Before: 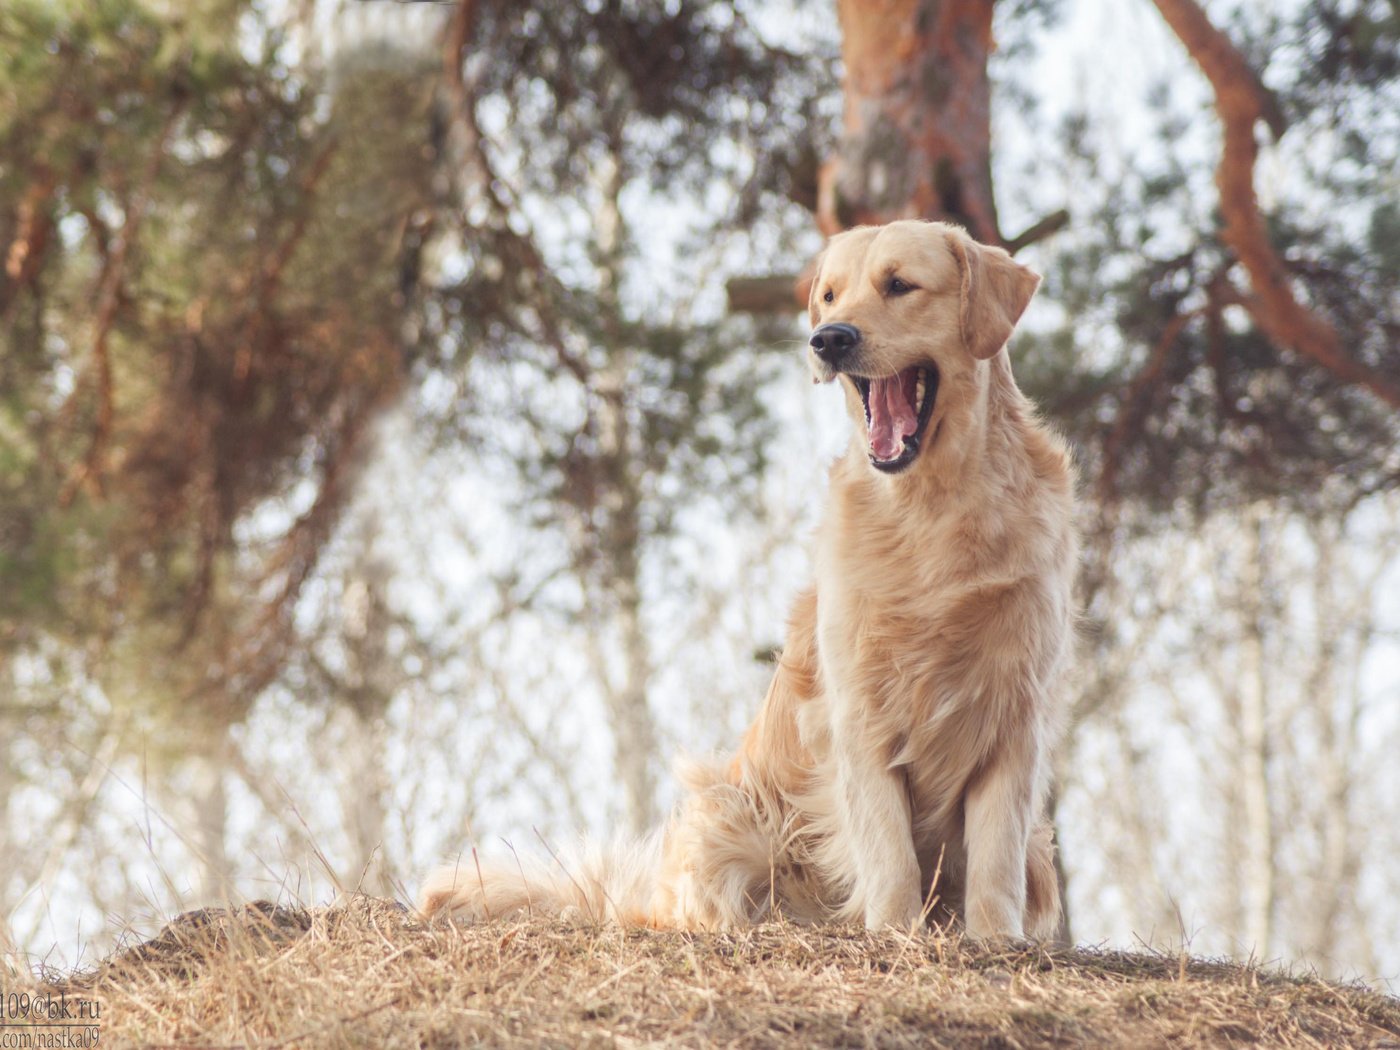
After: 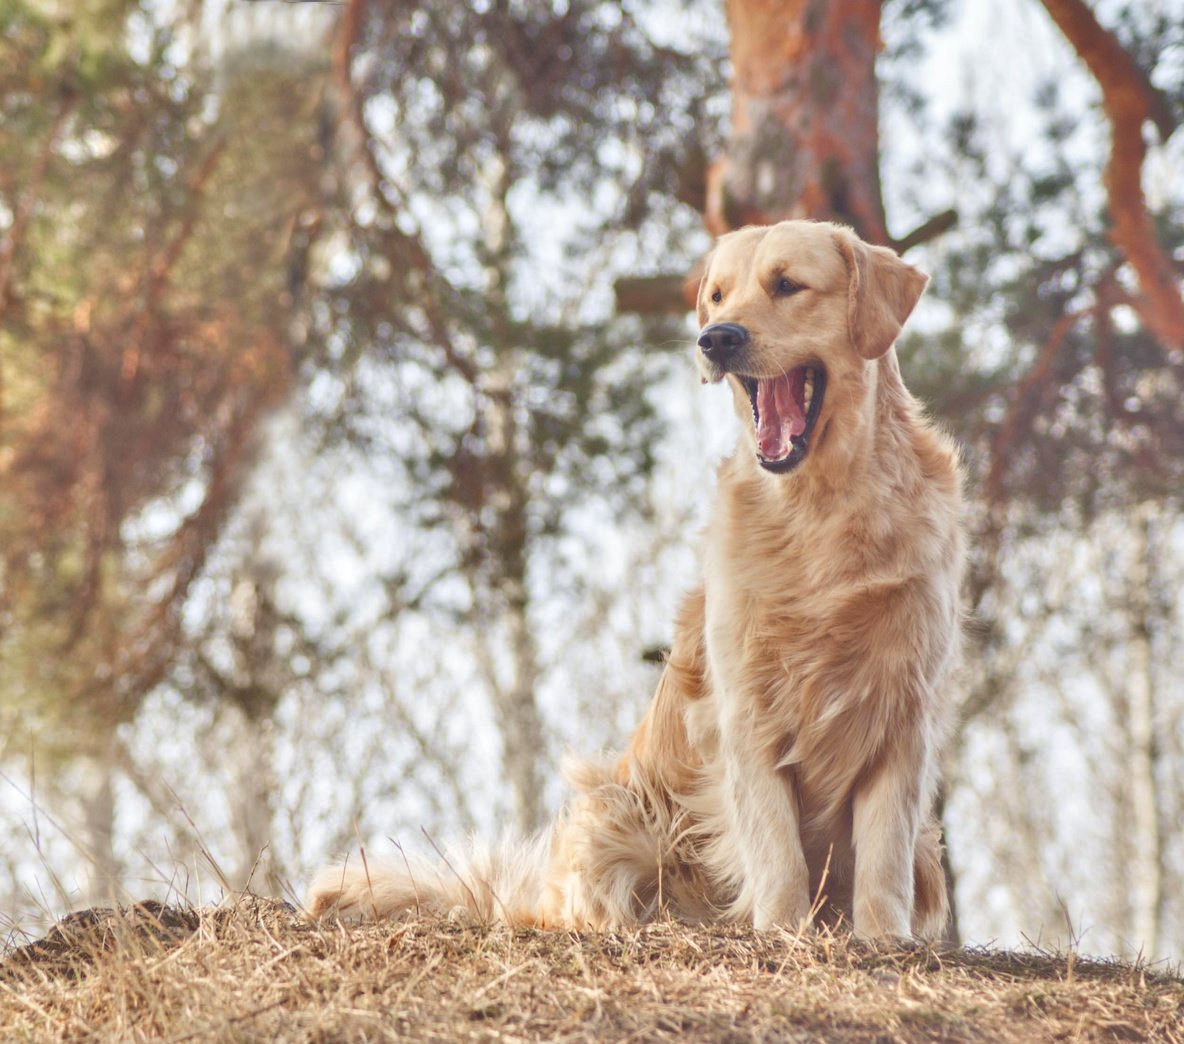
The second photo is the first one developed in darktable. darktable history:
crop: left 8.026%, right 7.374%
shadows and highlights: white point adjustment 0.05, highlights color adjustment 55.9%, soften with gaussian
exposure: compensate highlight preservation false
tone equalizer: -7 EV 0.15 EV, -6 EV 0.6 EV, -5 EV 1.15 EV, -4 EV 1.33 EV, -3 EV 1.15 EV, -2 EV 0.6 EV, -1 EV 0.15 EV, mask exposure compensation -0.5 EV
